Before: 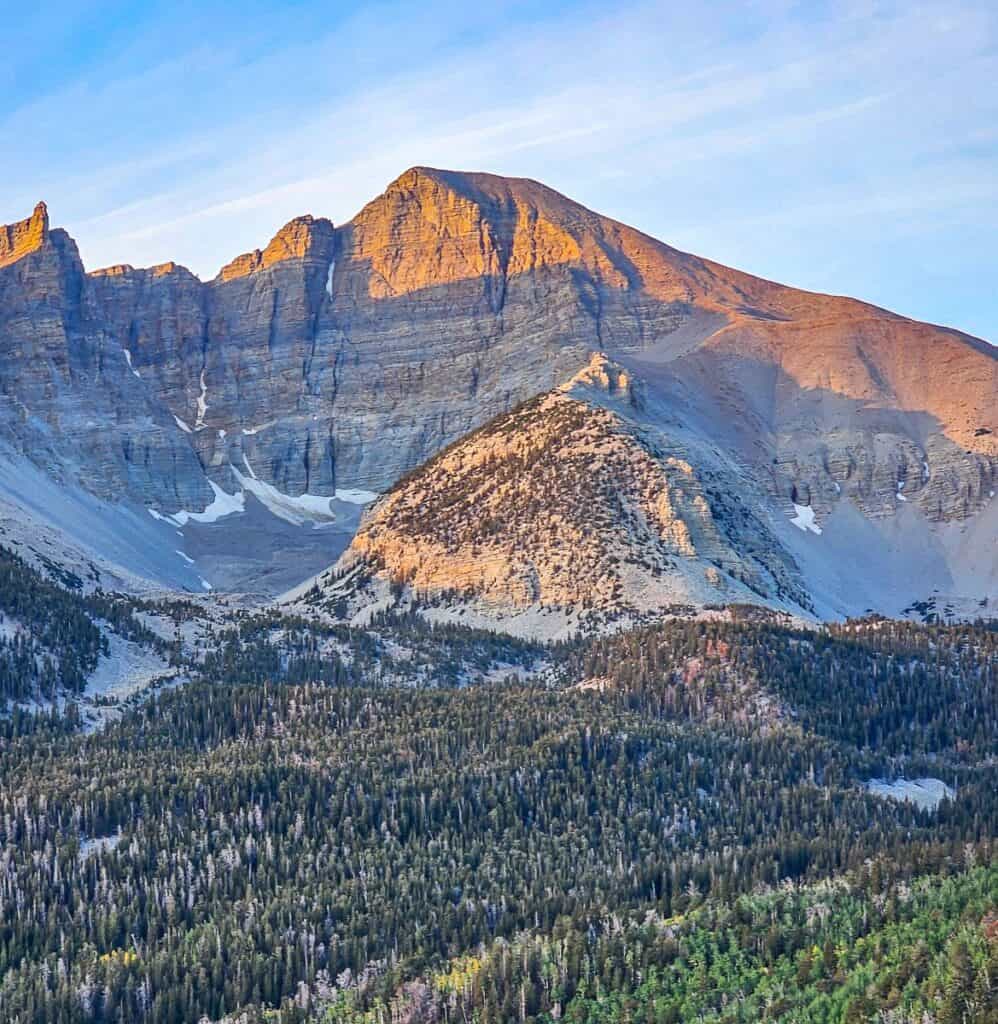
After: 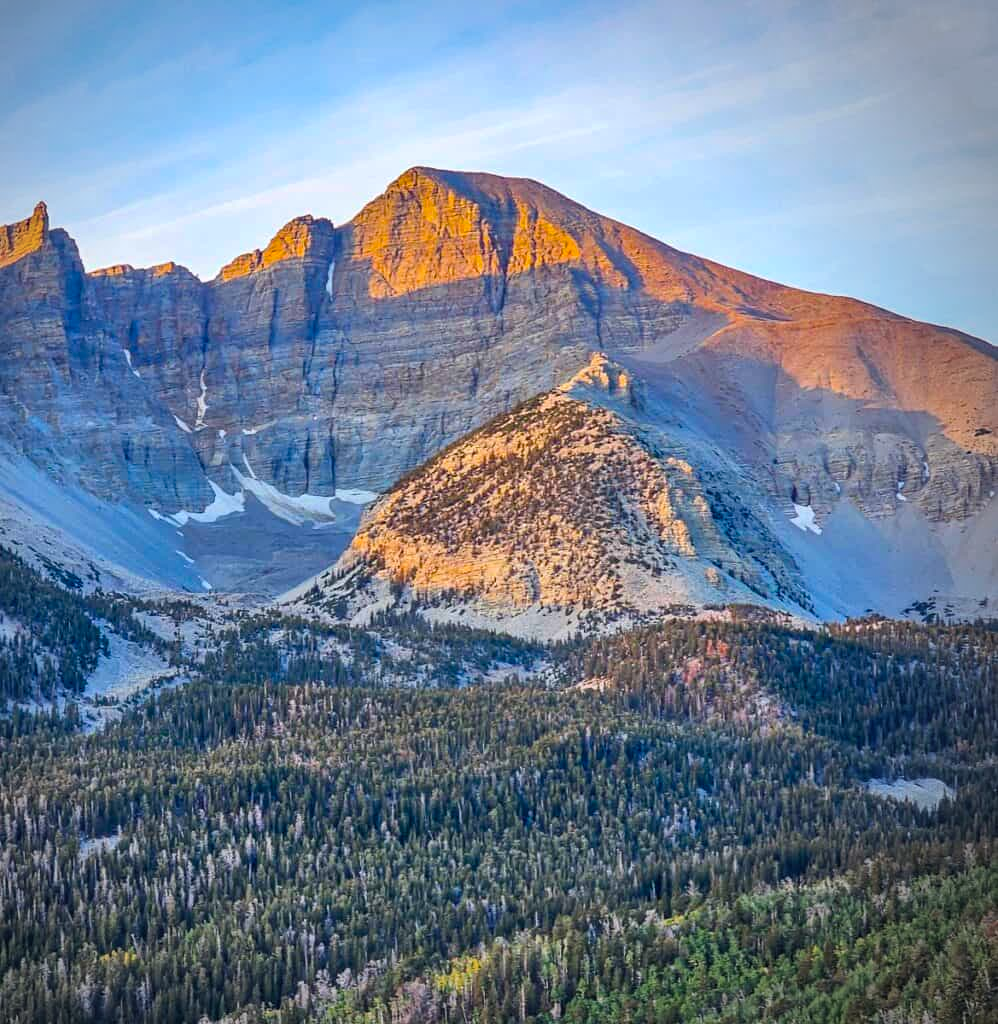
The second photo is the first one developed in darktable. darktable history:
base curve: preserve colors none
vignetting: center (-0.119, -0.007), unbound false
color balance rgb: perceptual saturation grading › global saturation 31.182%, global vibrance 14.992%
